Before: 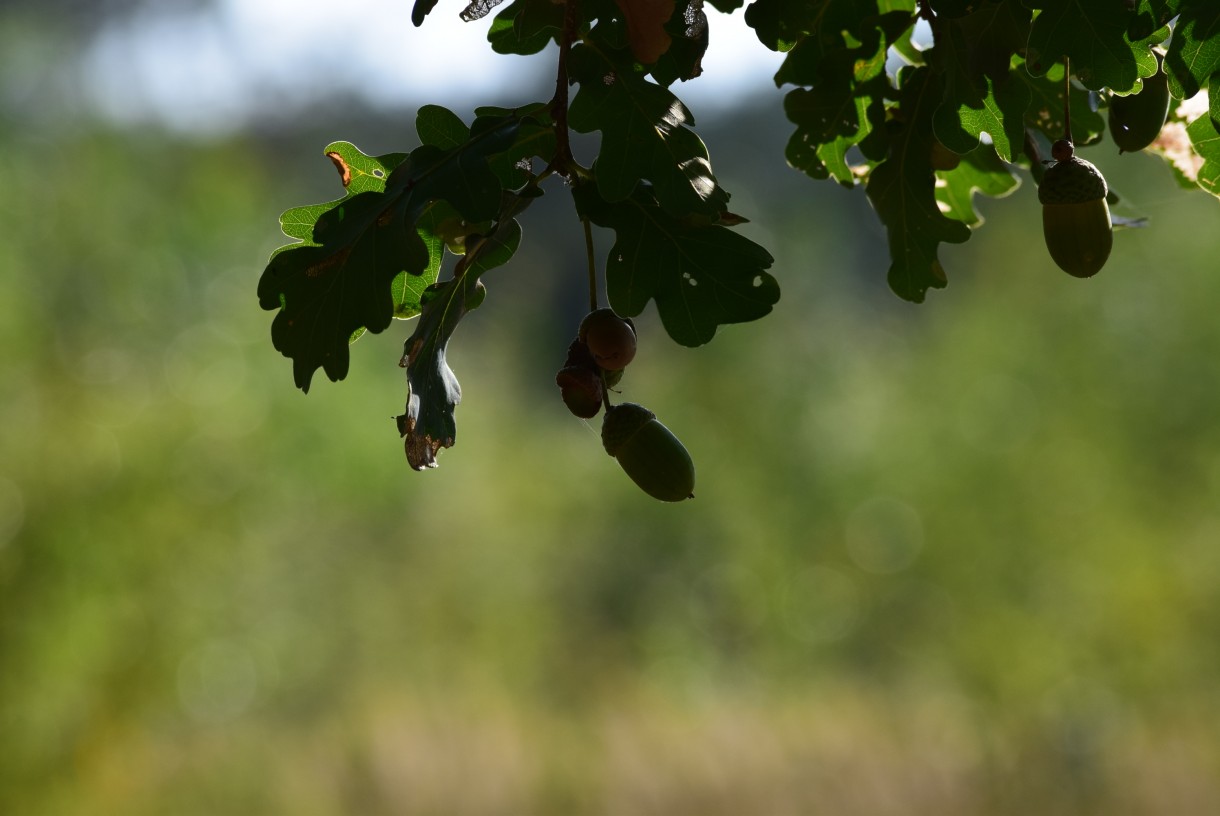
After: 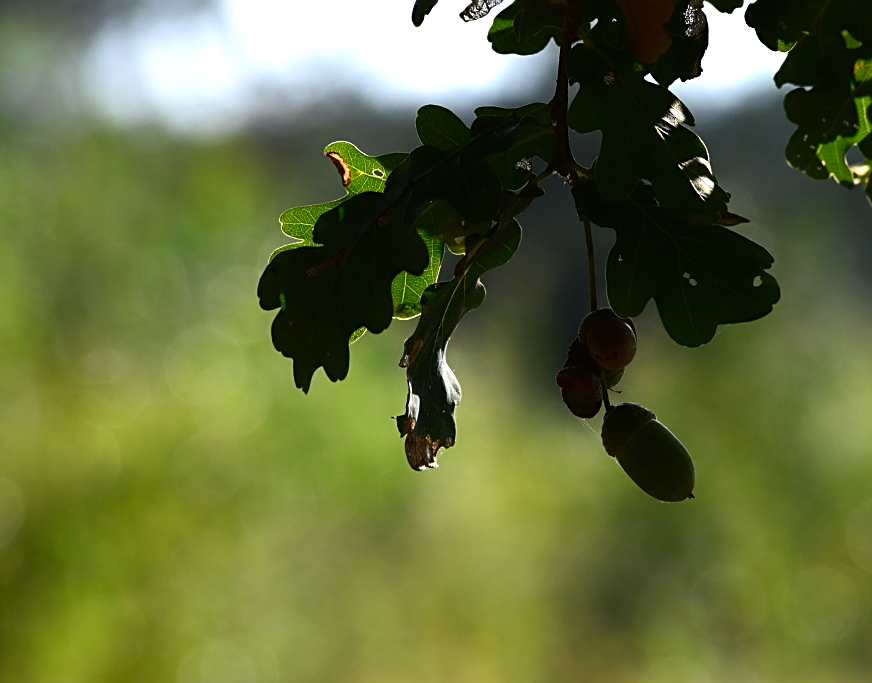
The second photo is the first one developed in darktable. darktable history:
crop: right 28.513%, bottom 16.209%
color correction: highlights a* 0.736, highlights b* 2.84, saturation 1.1
sharpen: on, module defaults
tone equalizer: -8 EV -0.743 EV, -7 EV -0.704 EV, -6 EV -0.572 EV, -5 EV -0.379 EV, -3 EV 0.393 EV, -2 EV 0.6 EV, -1 EV 0.7 EV, +0 EV 0.767 EV, edges refinement/feathering 500, mask exposure compensation -1.57 EV, preserve details guided filter
